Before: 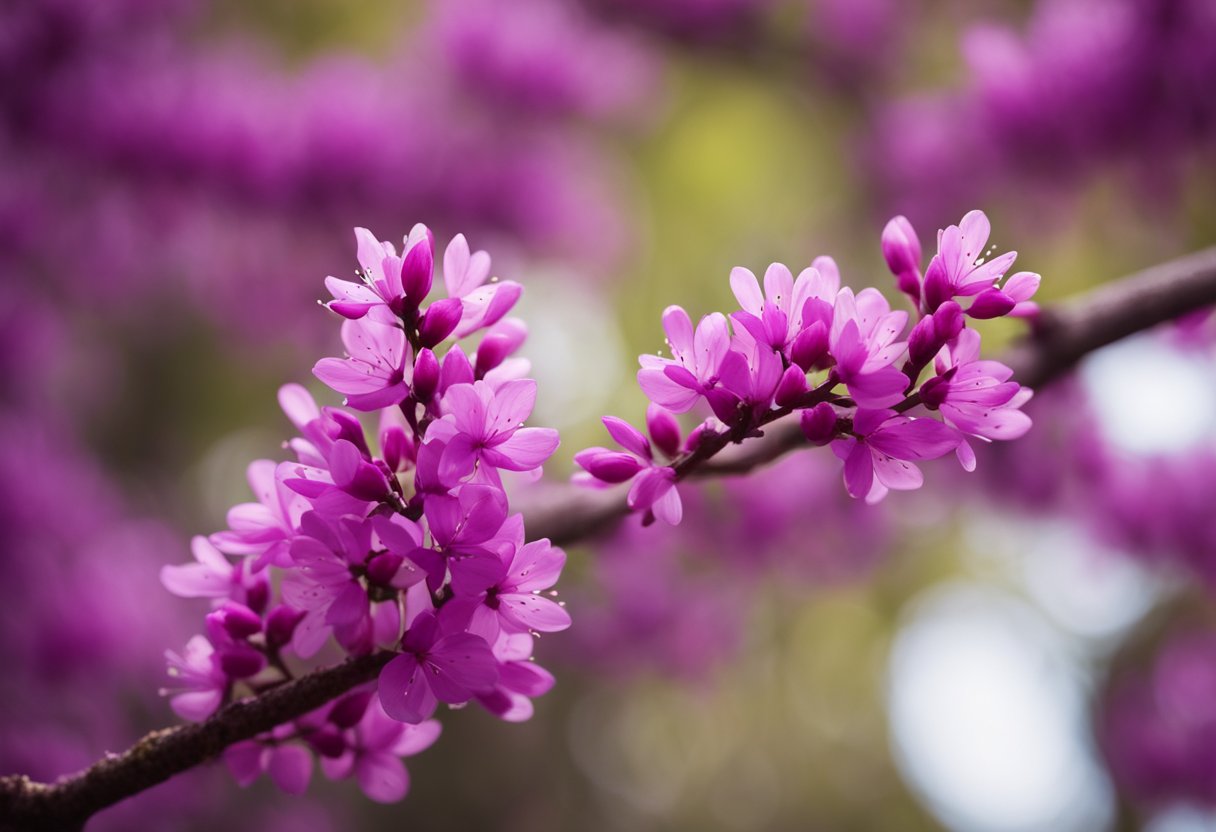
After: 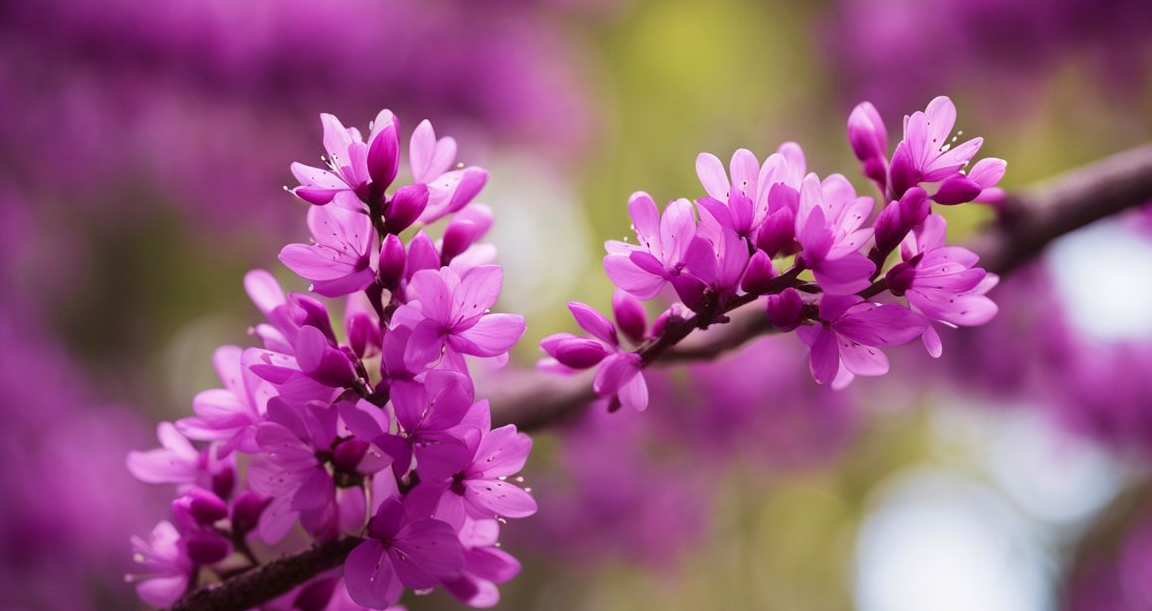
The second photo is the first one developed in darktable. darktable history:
crop and rotate: left 2.872%, top 13.73%, right 2.344%, bottom 12.764%
velvia: on, module defaults
